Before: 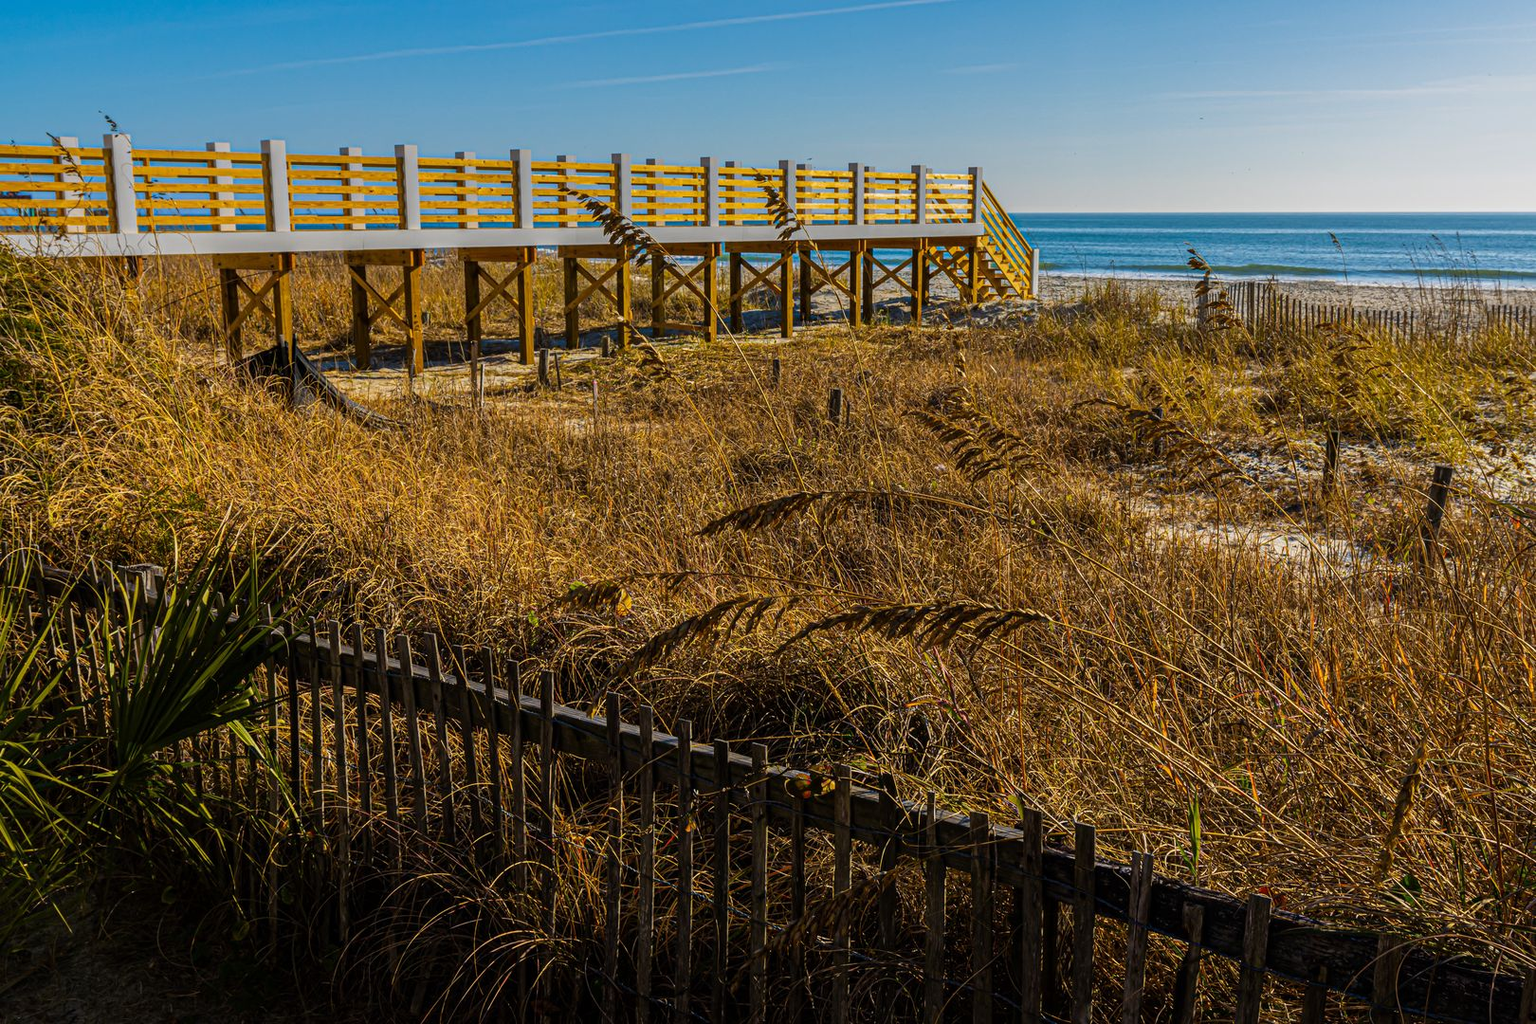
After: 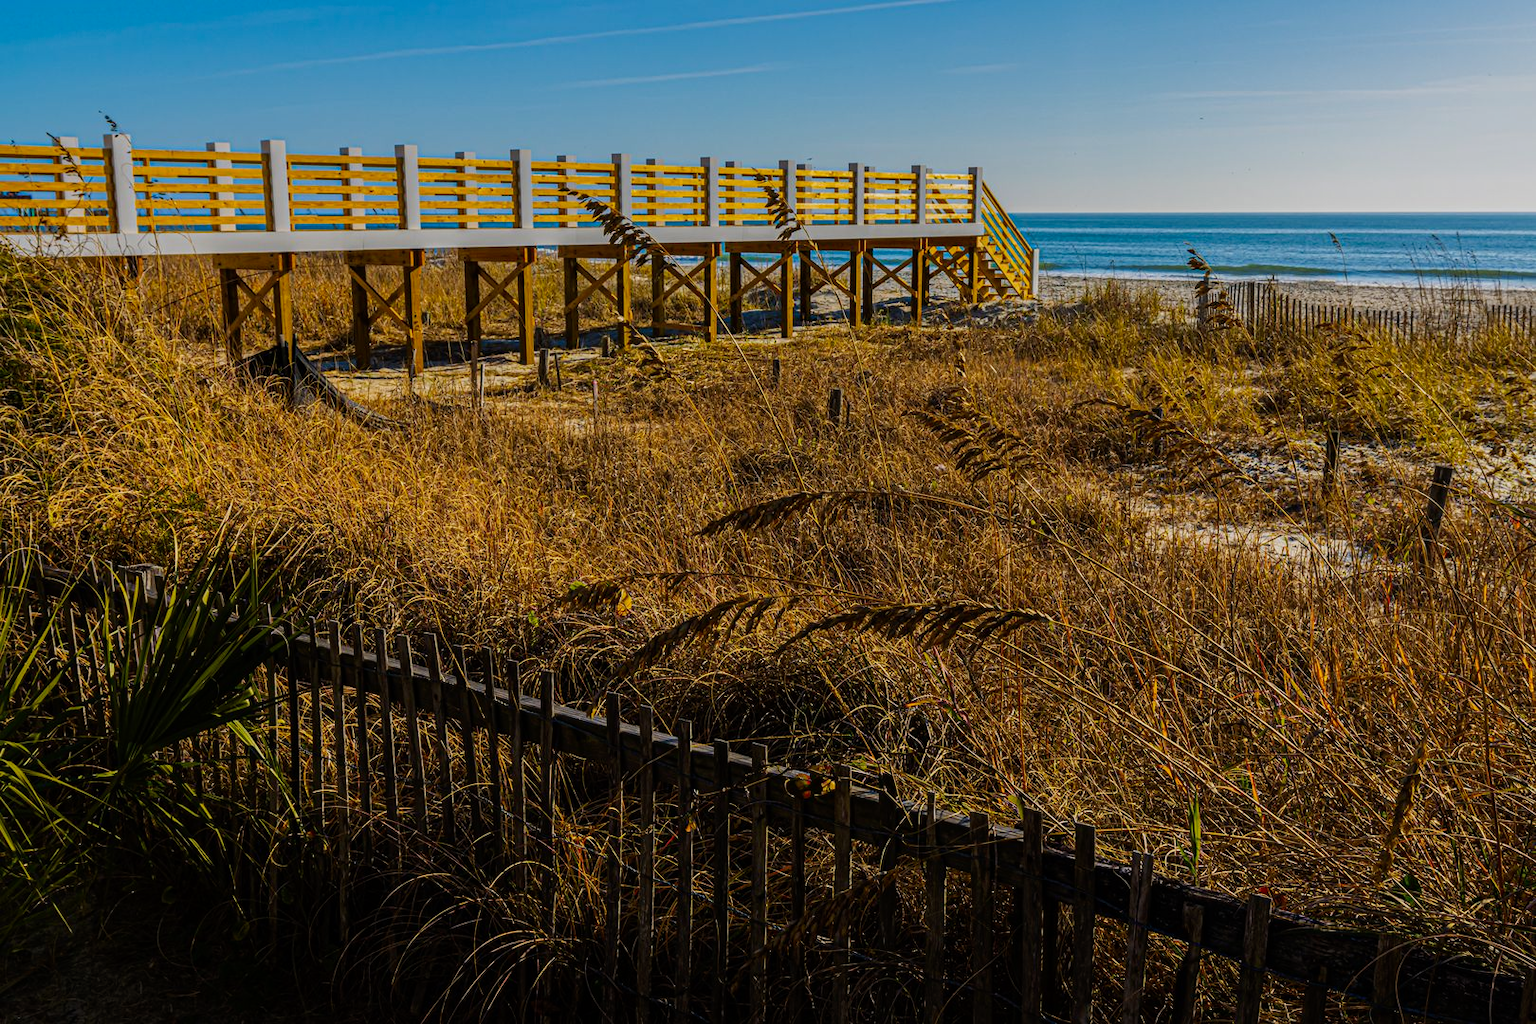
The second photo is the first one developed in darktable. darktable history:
shadows and highlights: shadows -20, white point adjustment -2.04, highlights -34.99
tone curve: curves: ch0 [(0, 0) (0.087, 0.054) (0.281, 0.245) (0.532, 0.514) (0.835, 0.818) (0.994, 0.955)]; ch1 [(0, 0) (0.27, 0.195) (0.406, 0.435) (0.452, 0.474) (0.495, 0.5) (0.514, 0.508) (0.537, 0.556) (0.654, 0.689) (1, 1)]; ch2 [(0, 0) (0.269, 0.299) (0.459, 0.441) (0.498, 0.499) (0.523, 0.52) (0.551, 0.549) (0.633, 0.625) (0.659, 0.681) (0.718, 0.764) (1, 1)], preserve colors none
